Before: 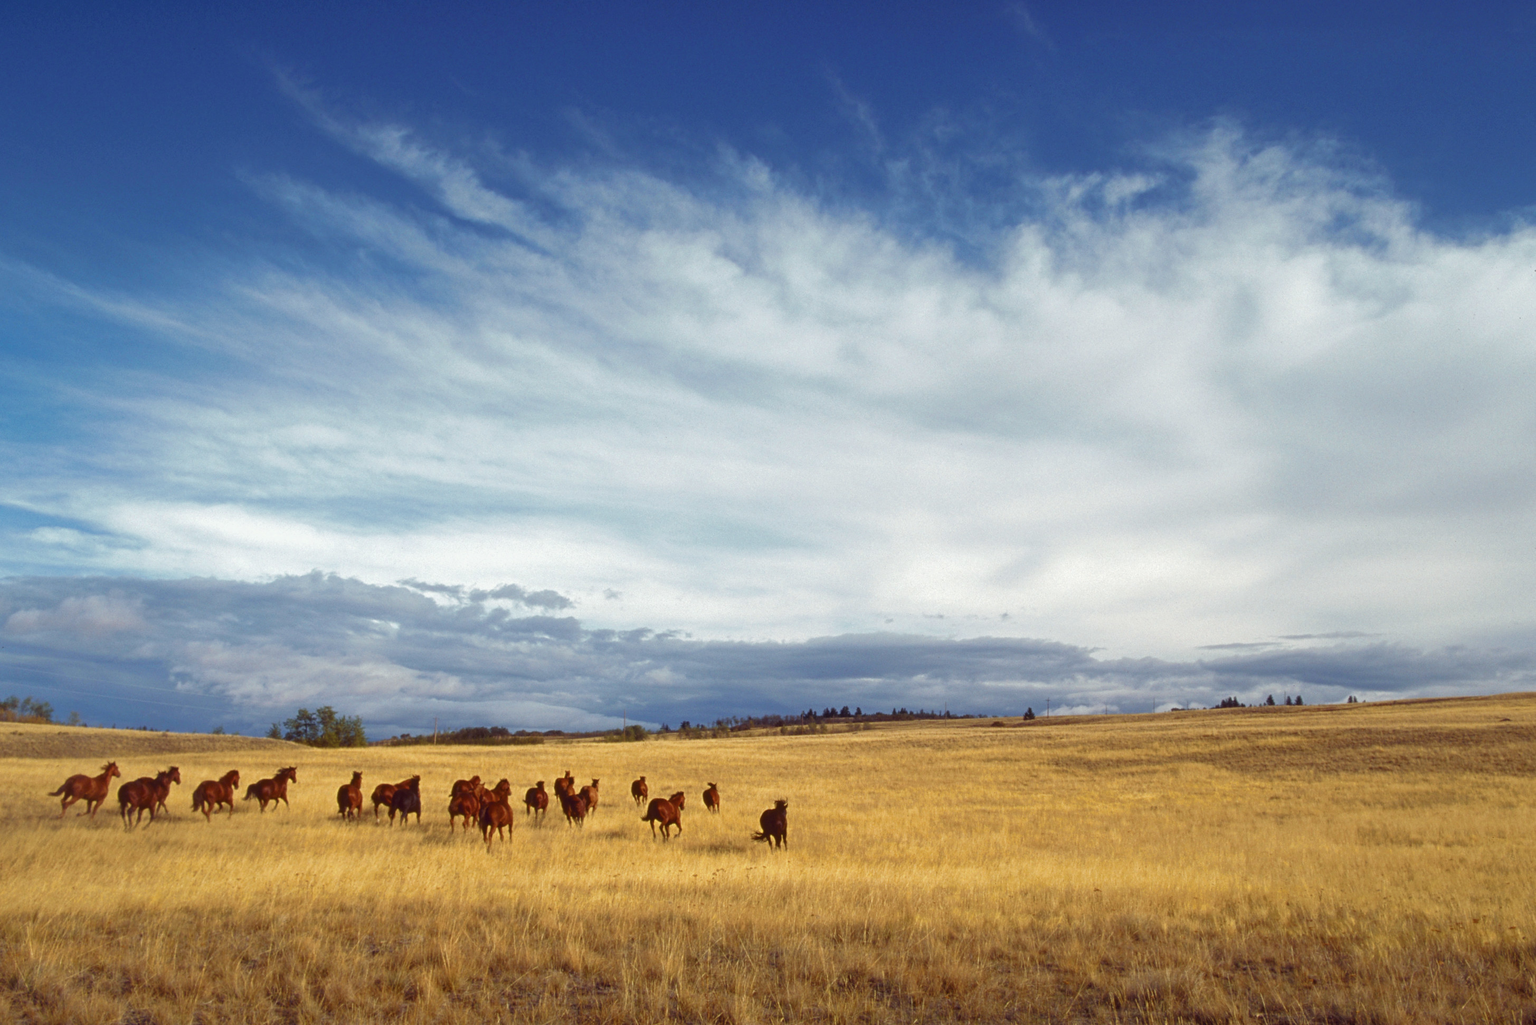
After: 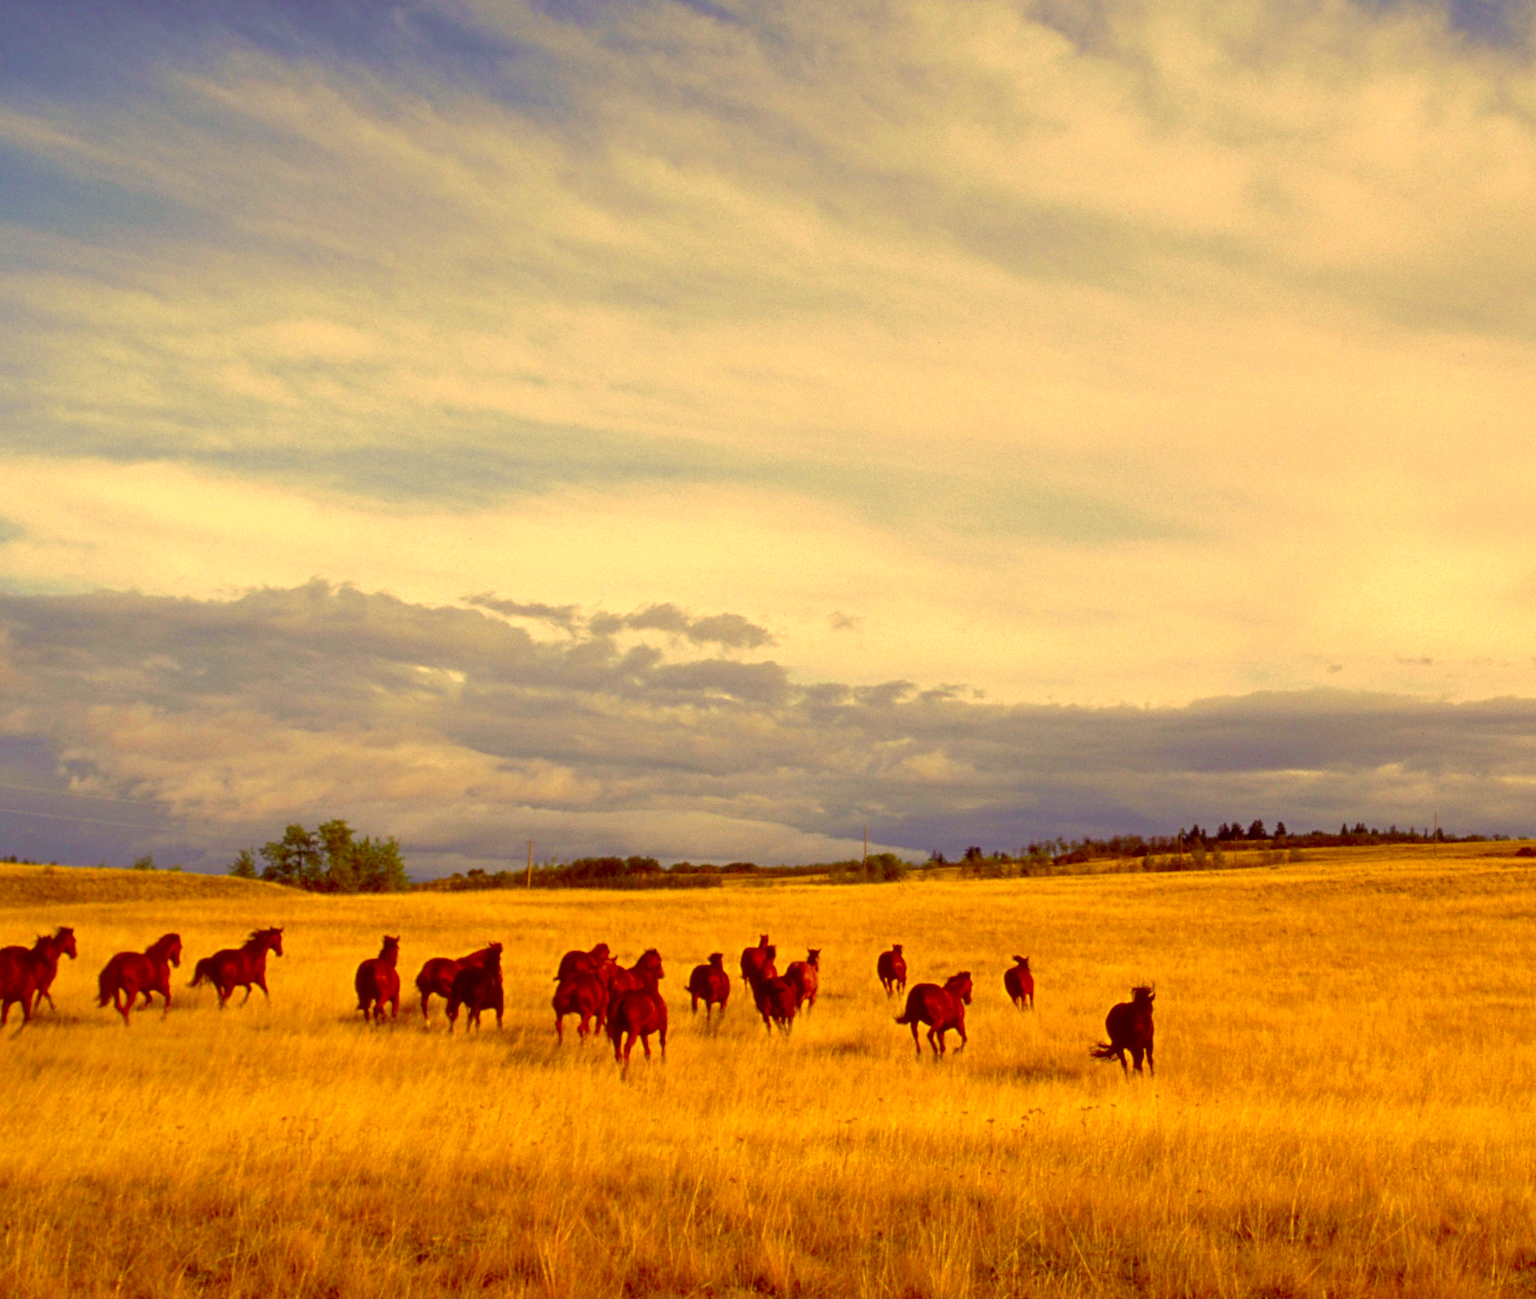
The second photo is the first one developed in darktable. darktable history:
color correction: highlights a* 10.44, highlights b* 30.04, shadows a* 2.73, shadows b* 17.51, saturation 1.72
exposure: black level correction 0.01, exposure 0.011 EV, compensate highlight preservation false
crop: left 8.966%, top 23.852%, right 34.699%, bottom 4.703%
